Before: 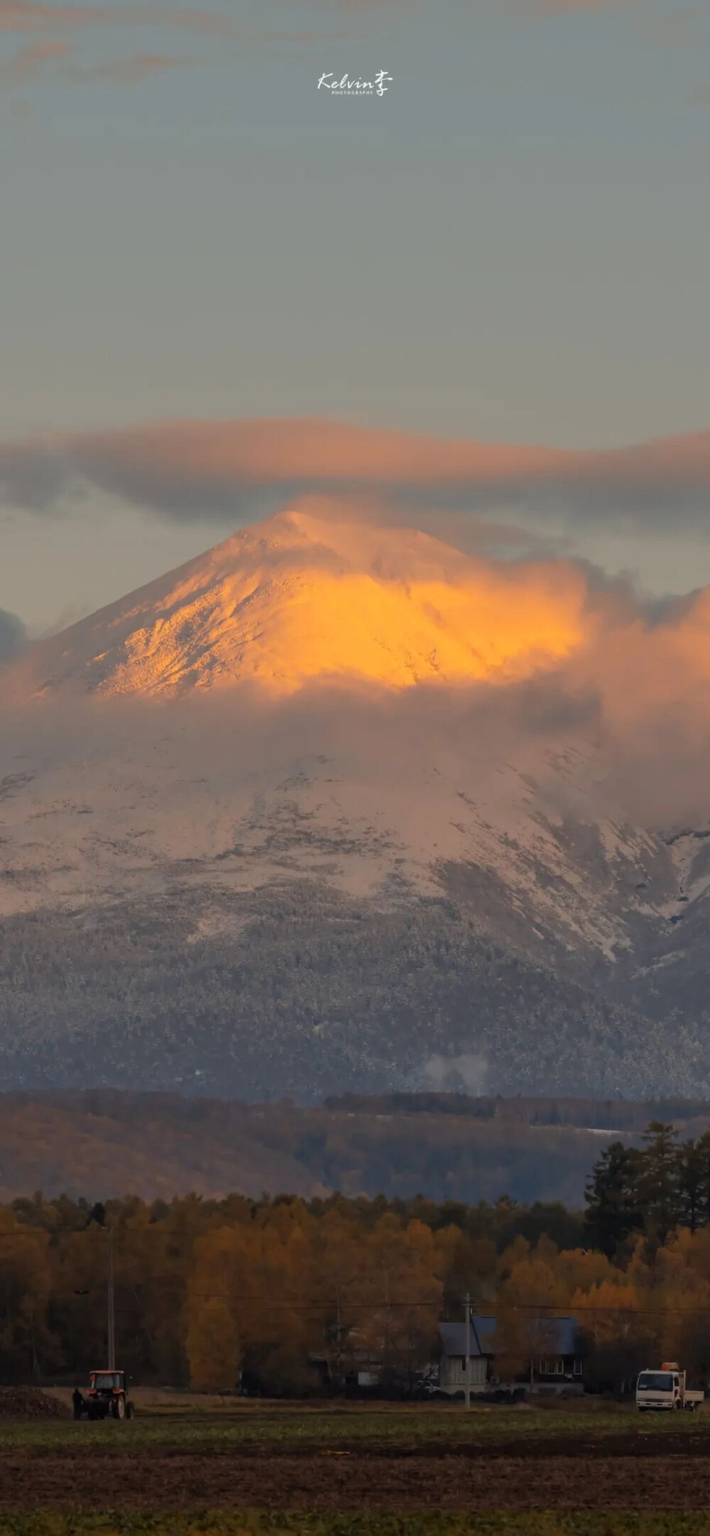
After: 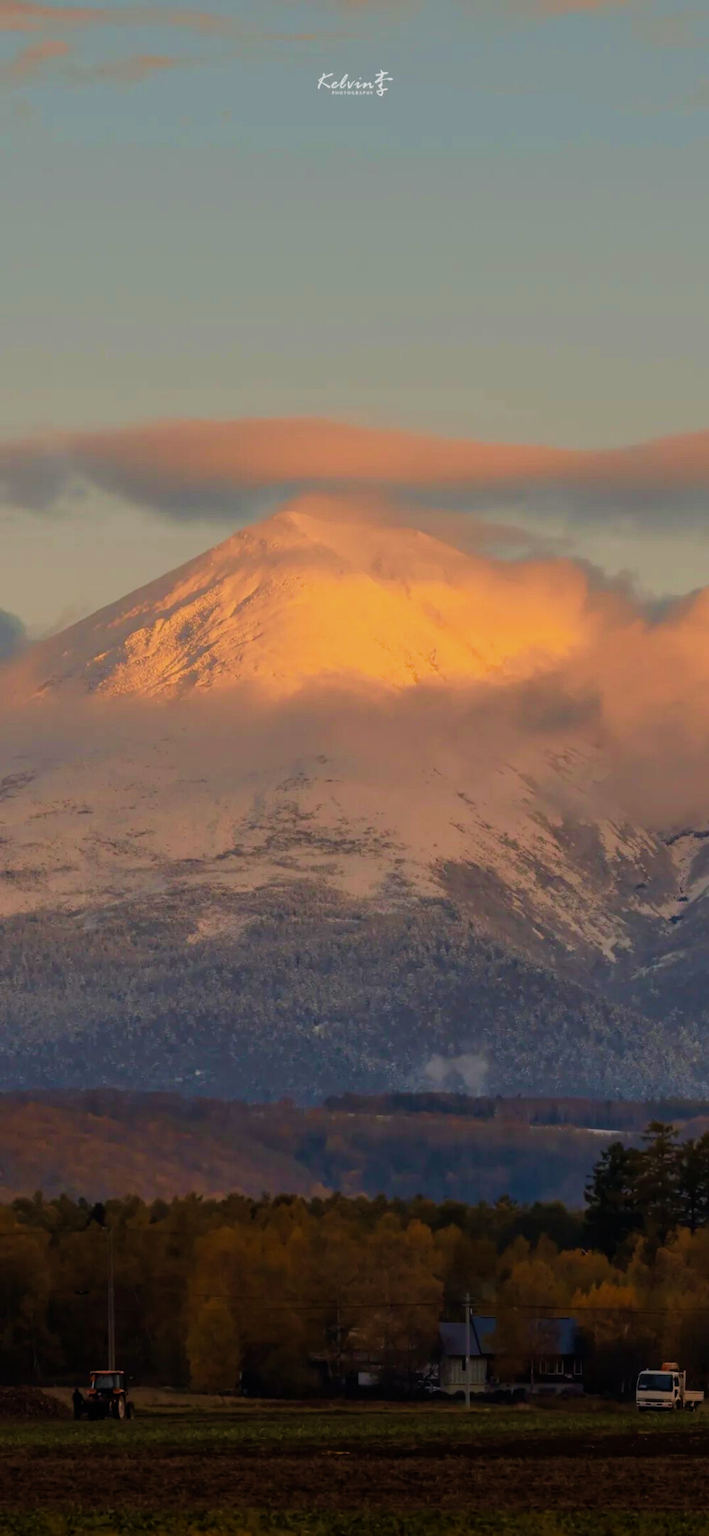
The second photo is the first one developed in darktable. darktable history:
velvia: strength 45%
sigmoid: on, module defaults
